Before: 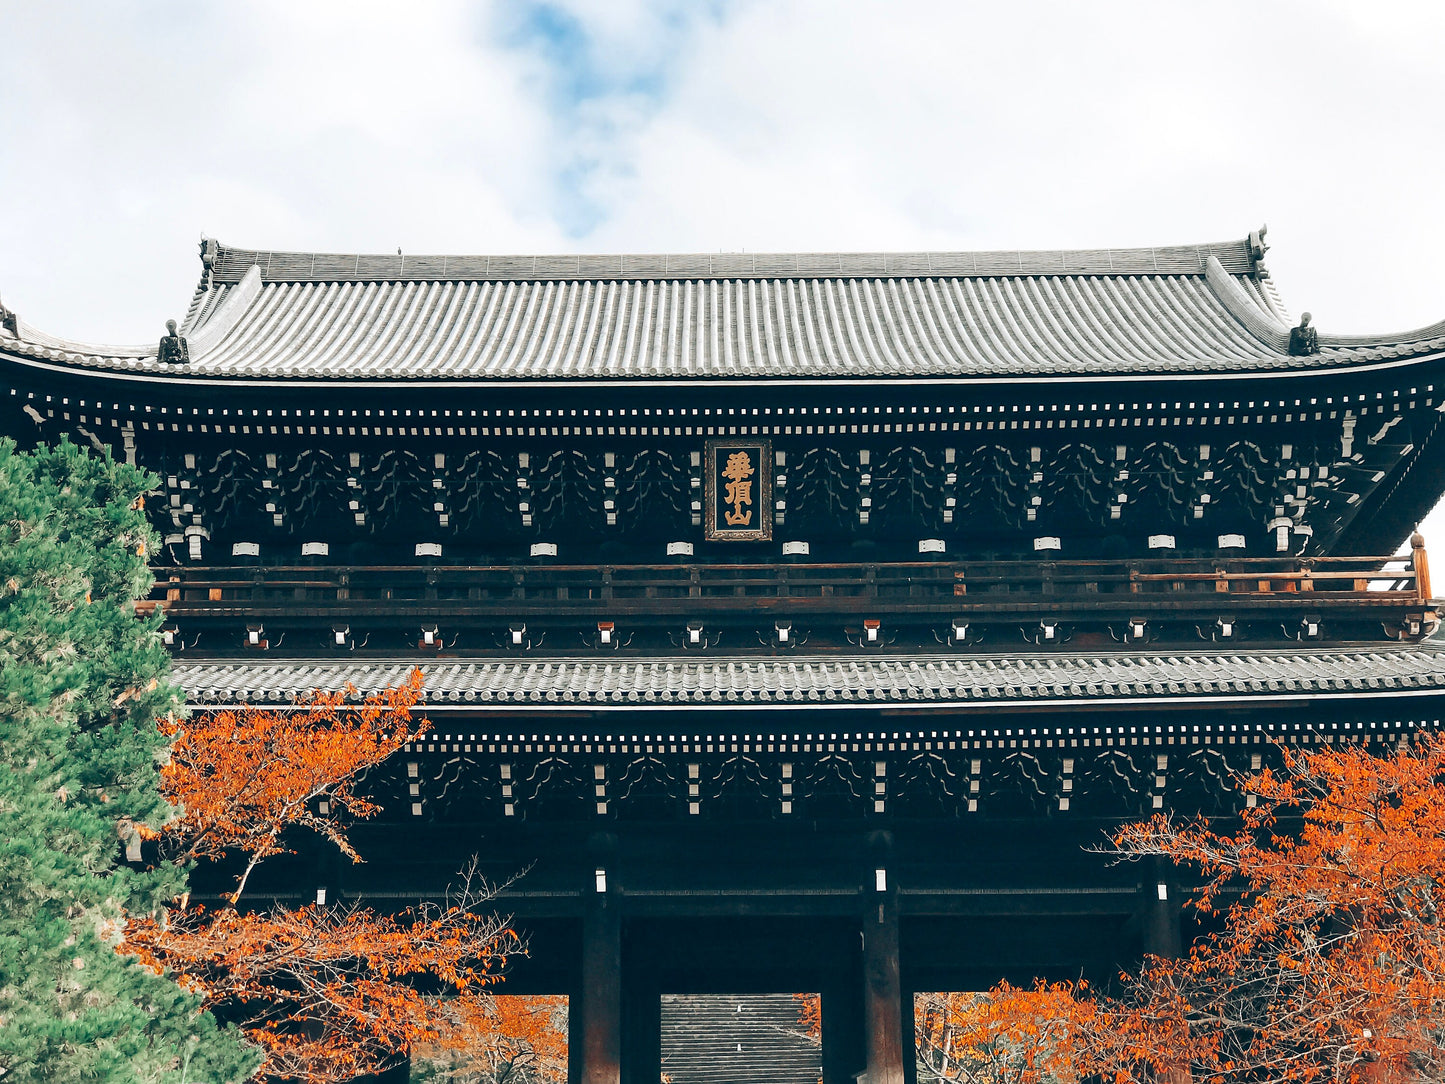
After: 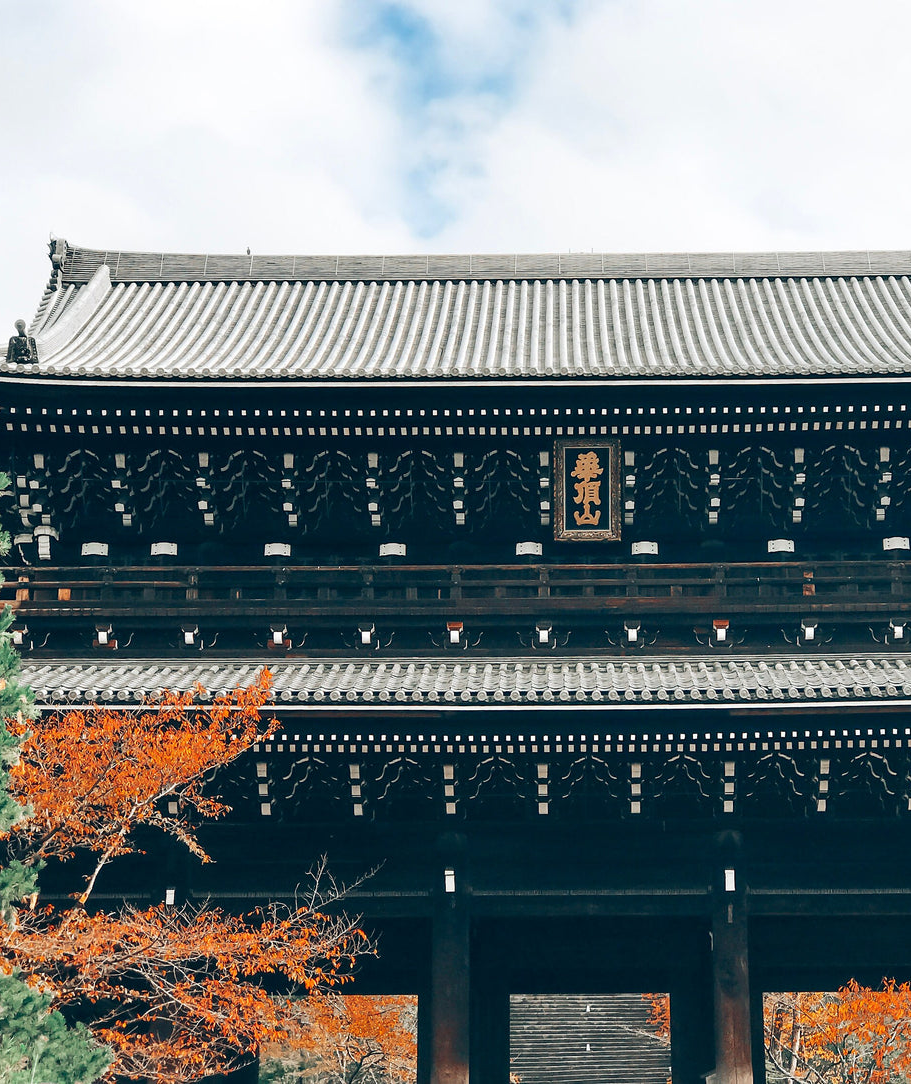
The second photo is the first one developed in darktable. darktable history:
crop: left 10.451%, right 26.492%
